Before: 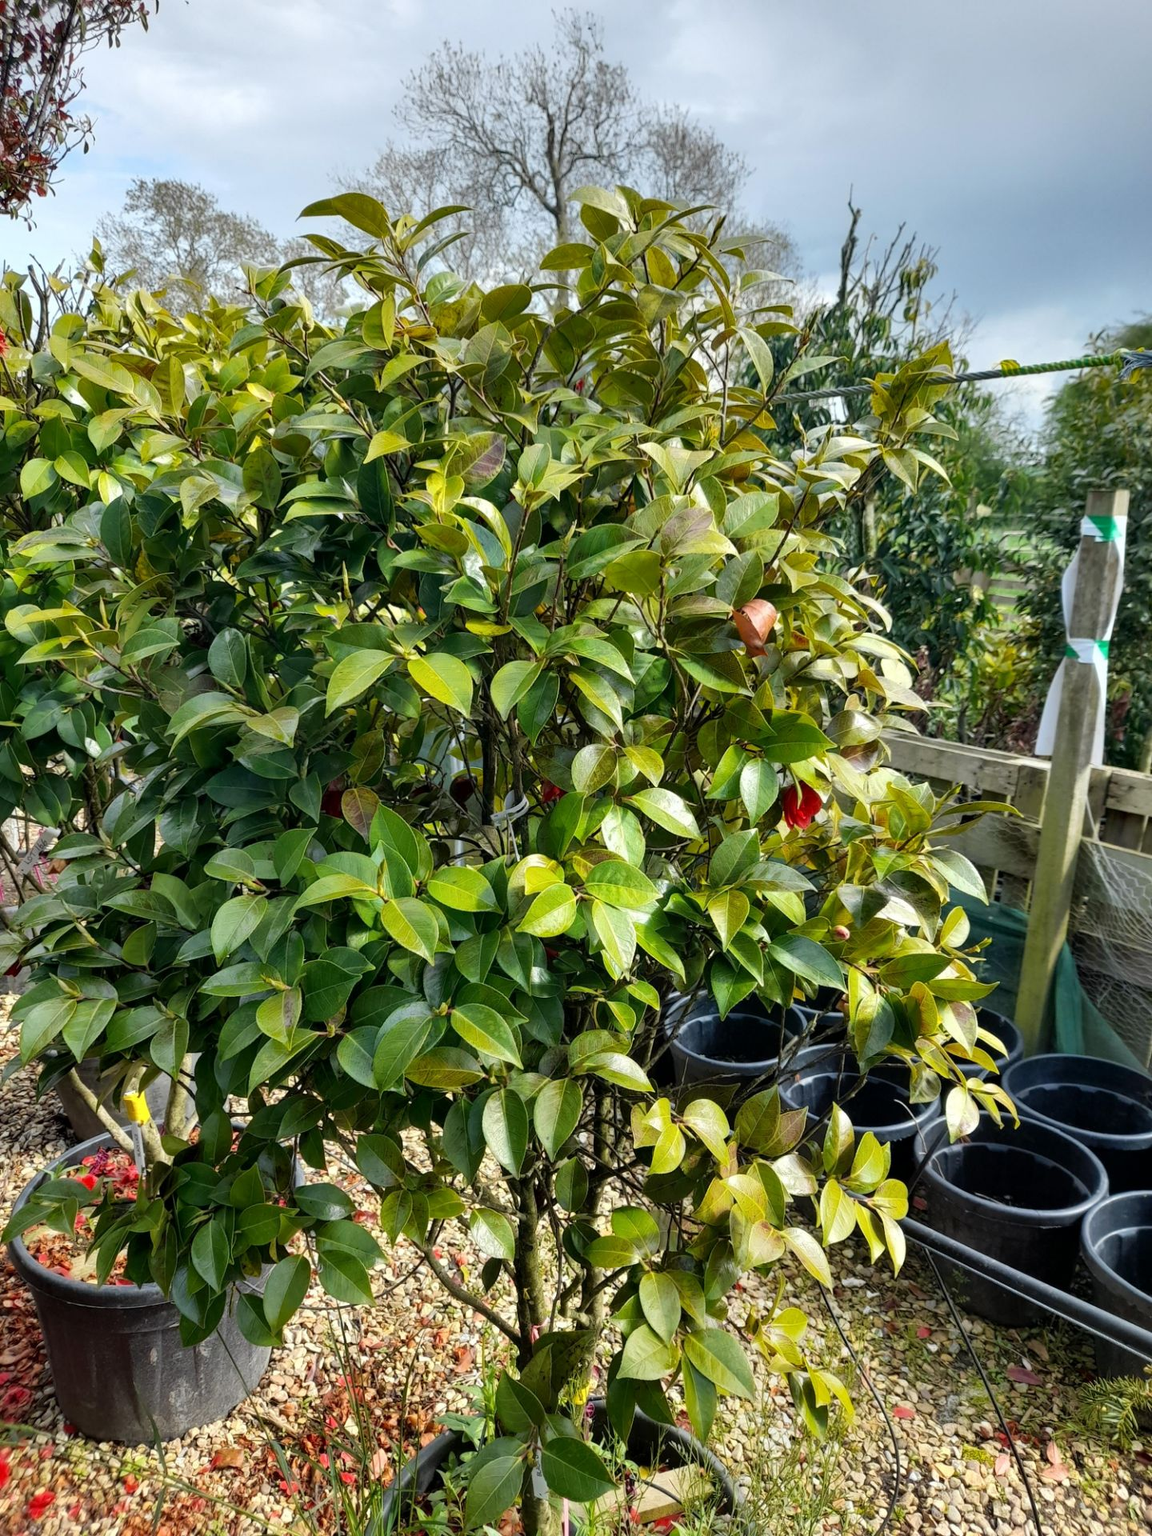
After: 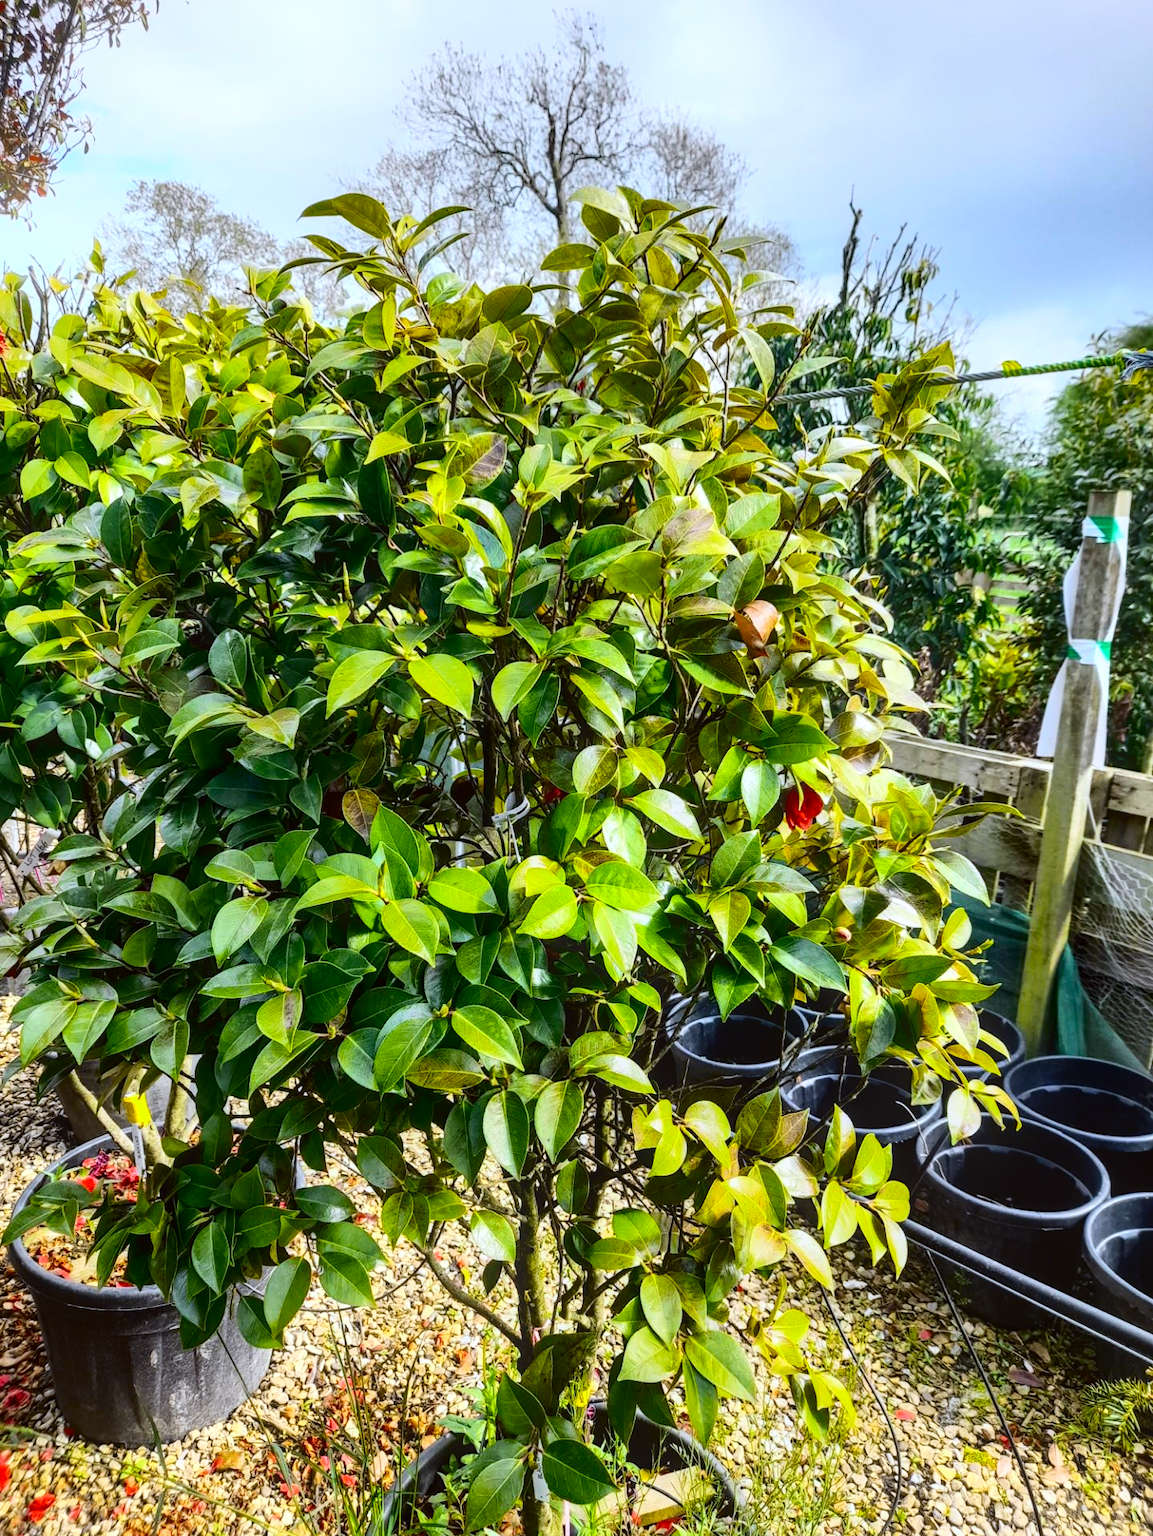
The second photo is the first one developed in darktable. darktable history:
crop: top 0.05%, bottom 0.098%
white balance: red 0.954, blue 1.079
tone curve: curves: ch0 [(0.003, 0.023) (0.071, 0.052) (0.236, 0.197) (0.466, 0.557) (0.631, 0.764) (0.806, 0.906) (1, 1)]; ch1 [(0, 0) (0.262, 0.227) (0.417, 0.386) (0.469, 0.467) (0.502, 0.51) (0.528, 0.521) (0.573, 0.555) (0.605, 0.621) (0.644, 0.671) (0.686, 0.728) (0.994, 0.987)]; ch2 [(0, 0) (0.262, 0.188) (0.385, 0.353) (0.427, 0.424) (0.495, 0.502) (0.531, 0.555) (0.583, 0.632) (0.644, 0.748) (1, 1)], color space Lab, independent channels, preserve colors none
bloom: size 13.65%, threshold 98.39%, strength 4.82%
local contrast: on, module defaults
